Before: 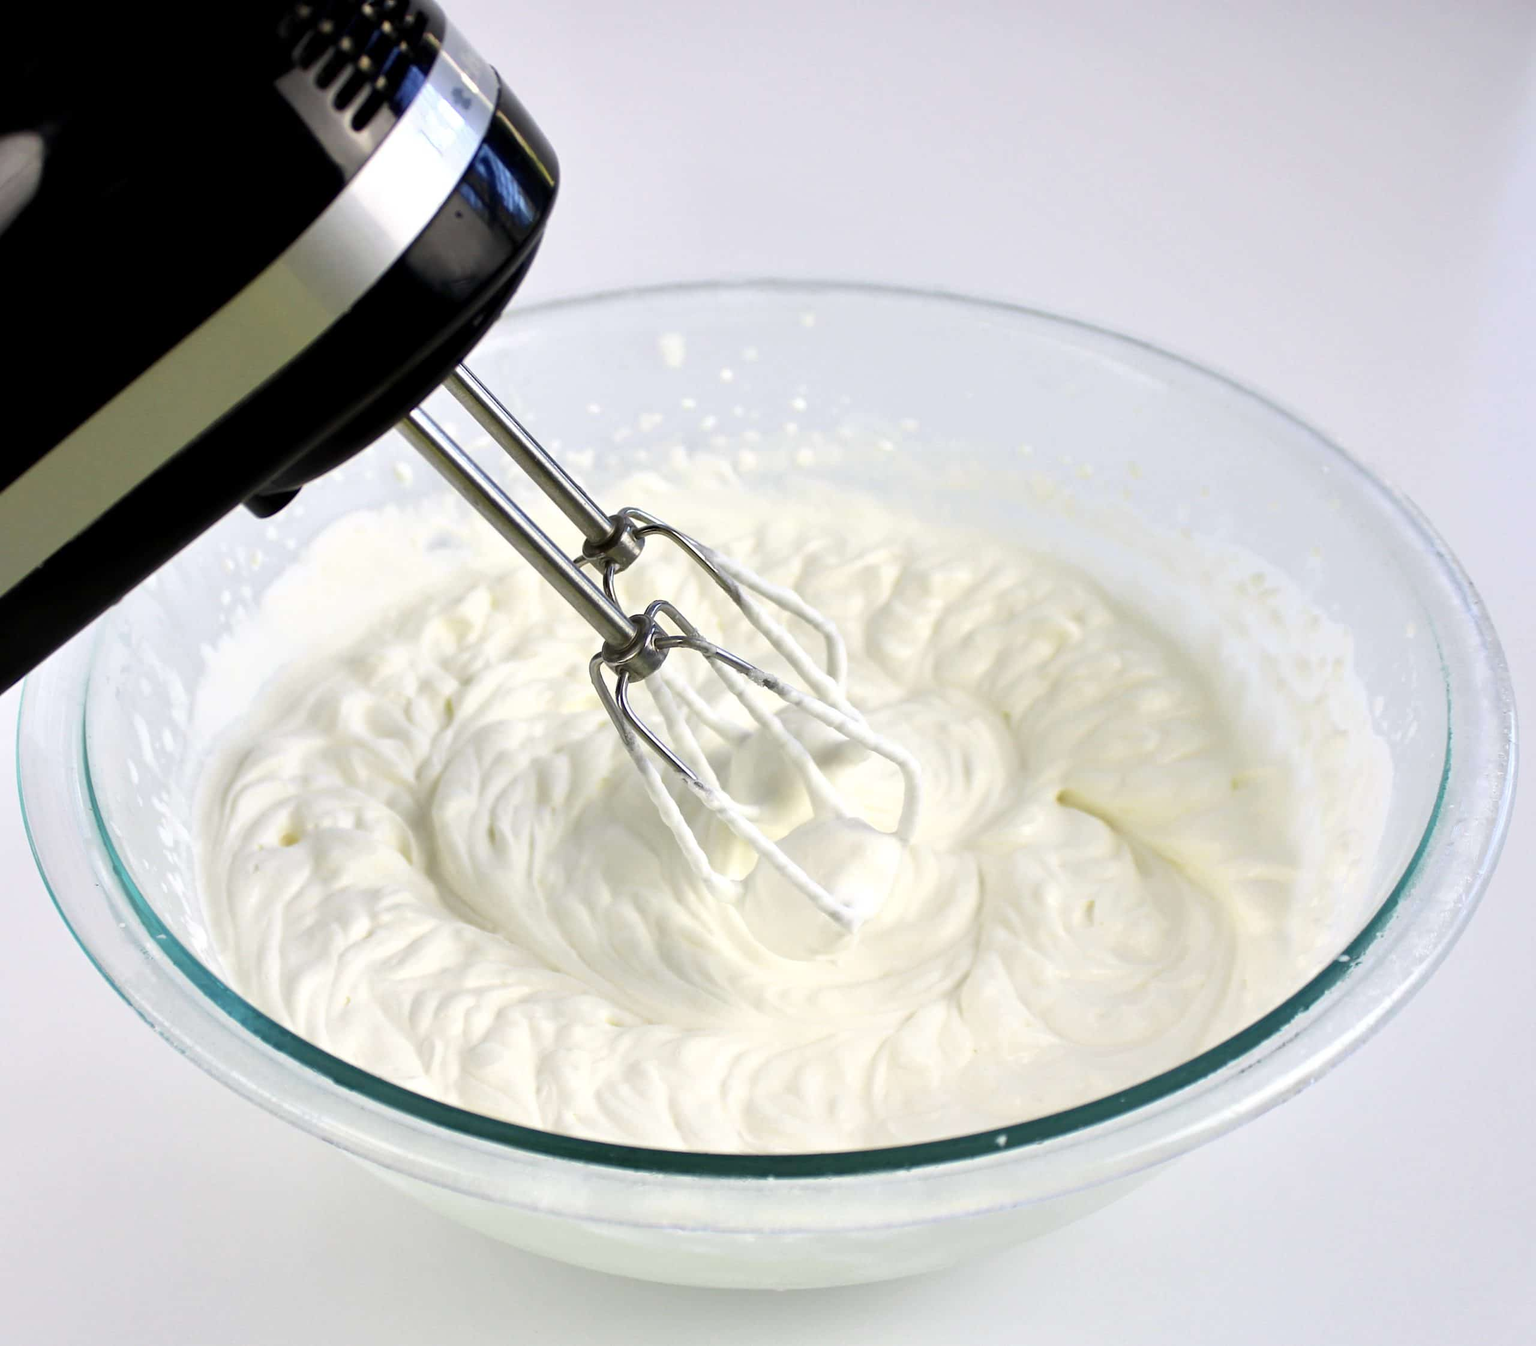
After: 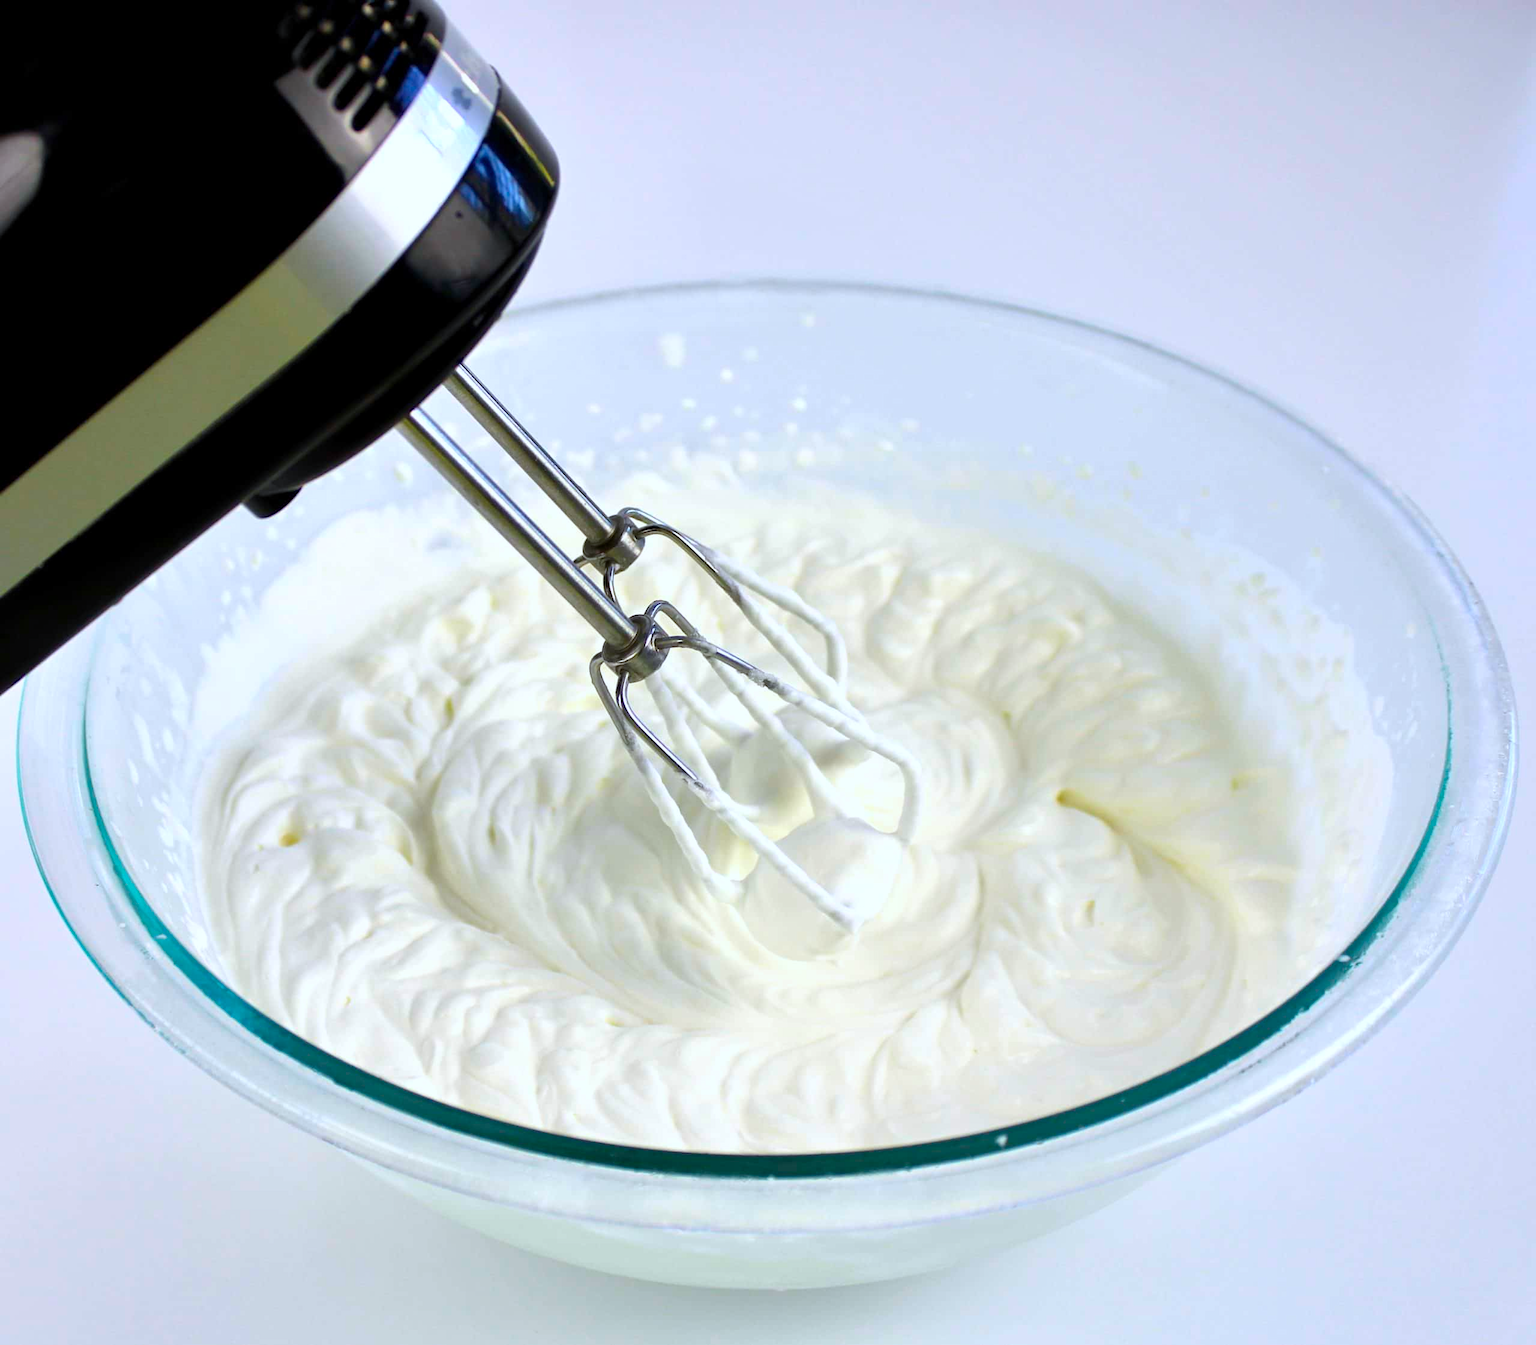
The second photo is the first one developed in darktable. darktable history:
color balance rgb: perceptual saturation grading › global saturation 20%, global vibrance 20%
white balance: red 0.967, blue 1.049
